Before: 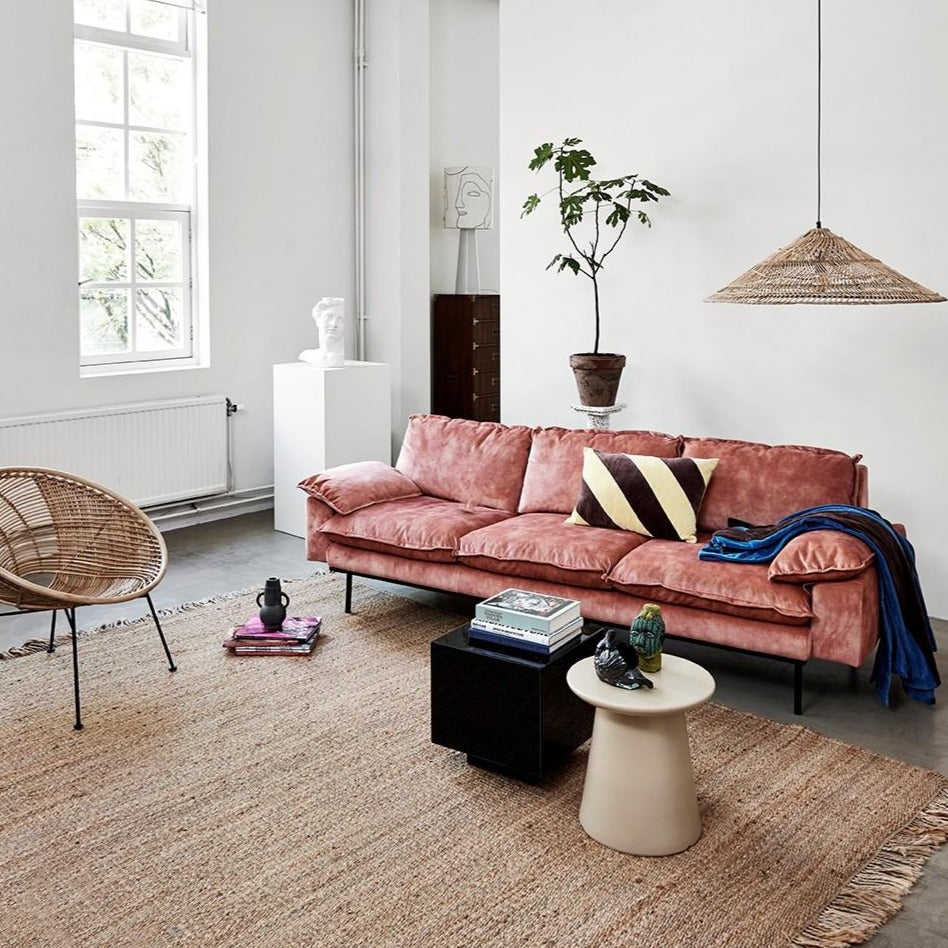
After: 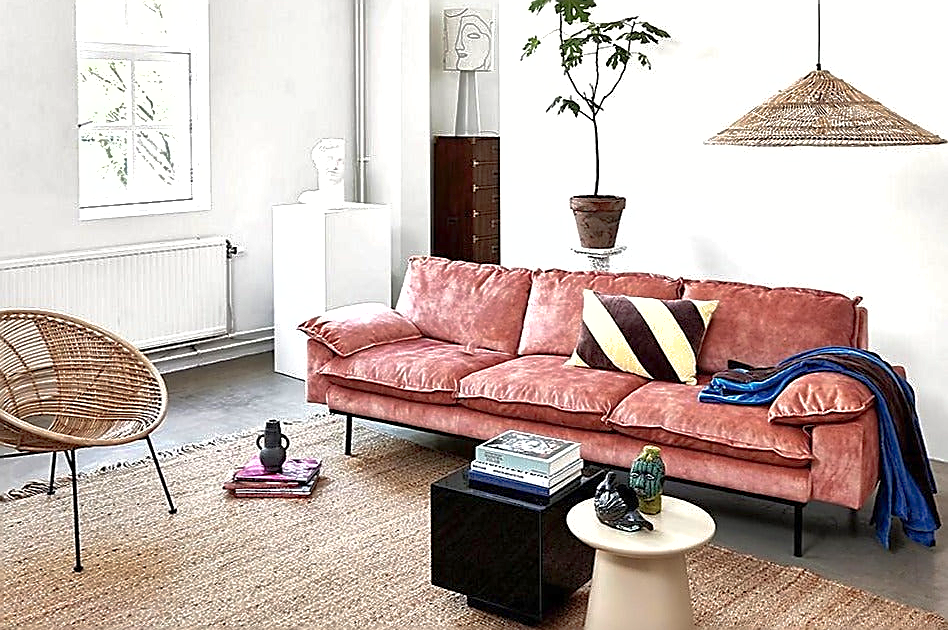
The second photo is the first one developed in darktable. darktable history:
shadows and highlights: on, module defaults
sharpen: radius 1.4, amount 1.25, threshold 0.7
crop: top 16.727%, bottom 16.727%
exposure: exposure 0.6 EV, compensate highlight preservation false
